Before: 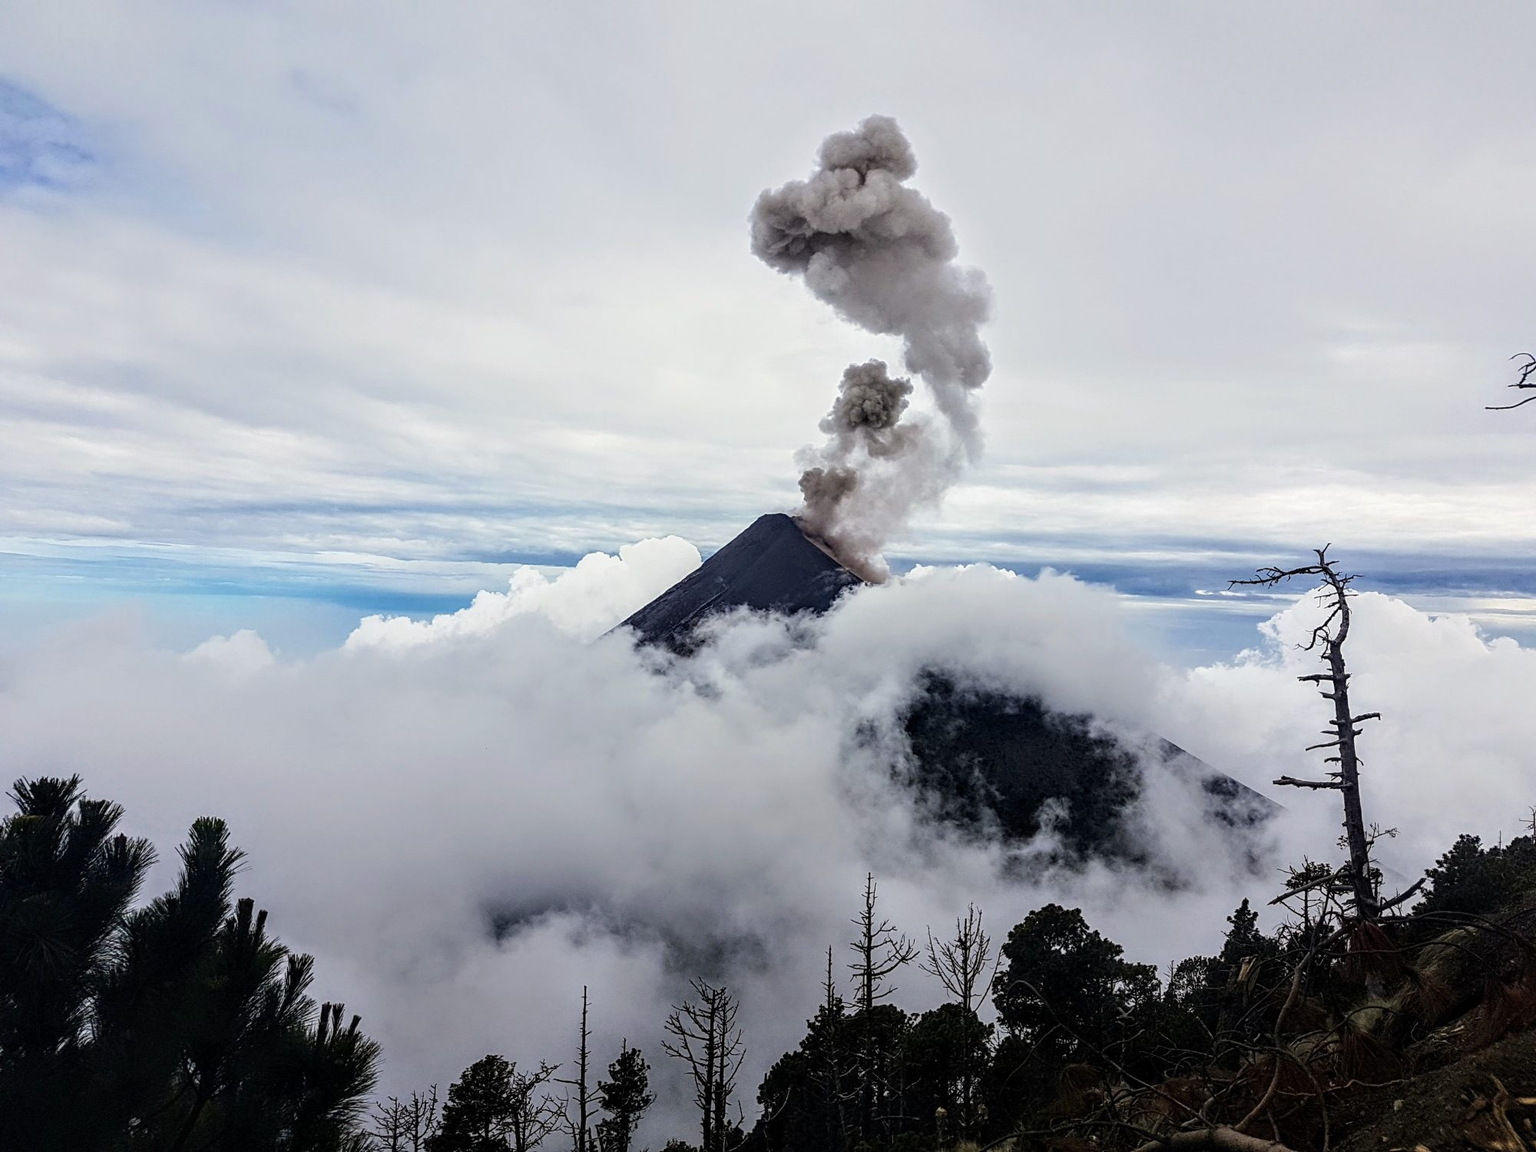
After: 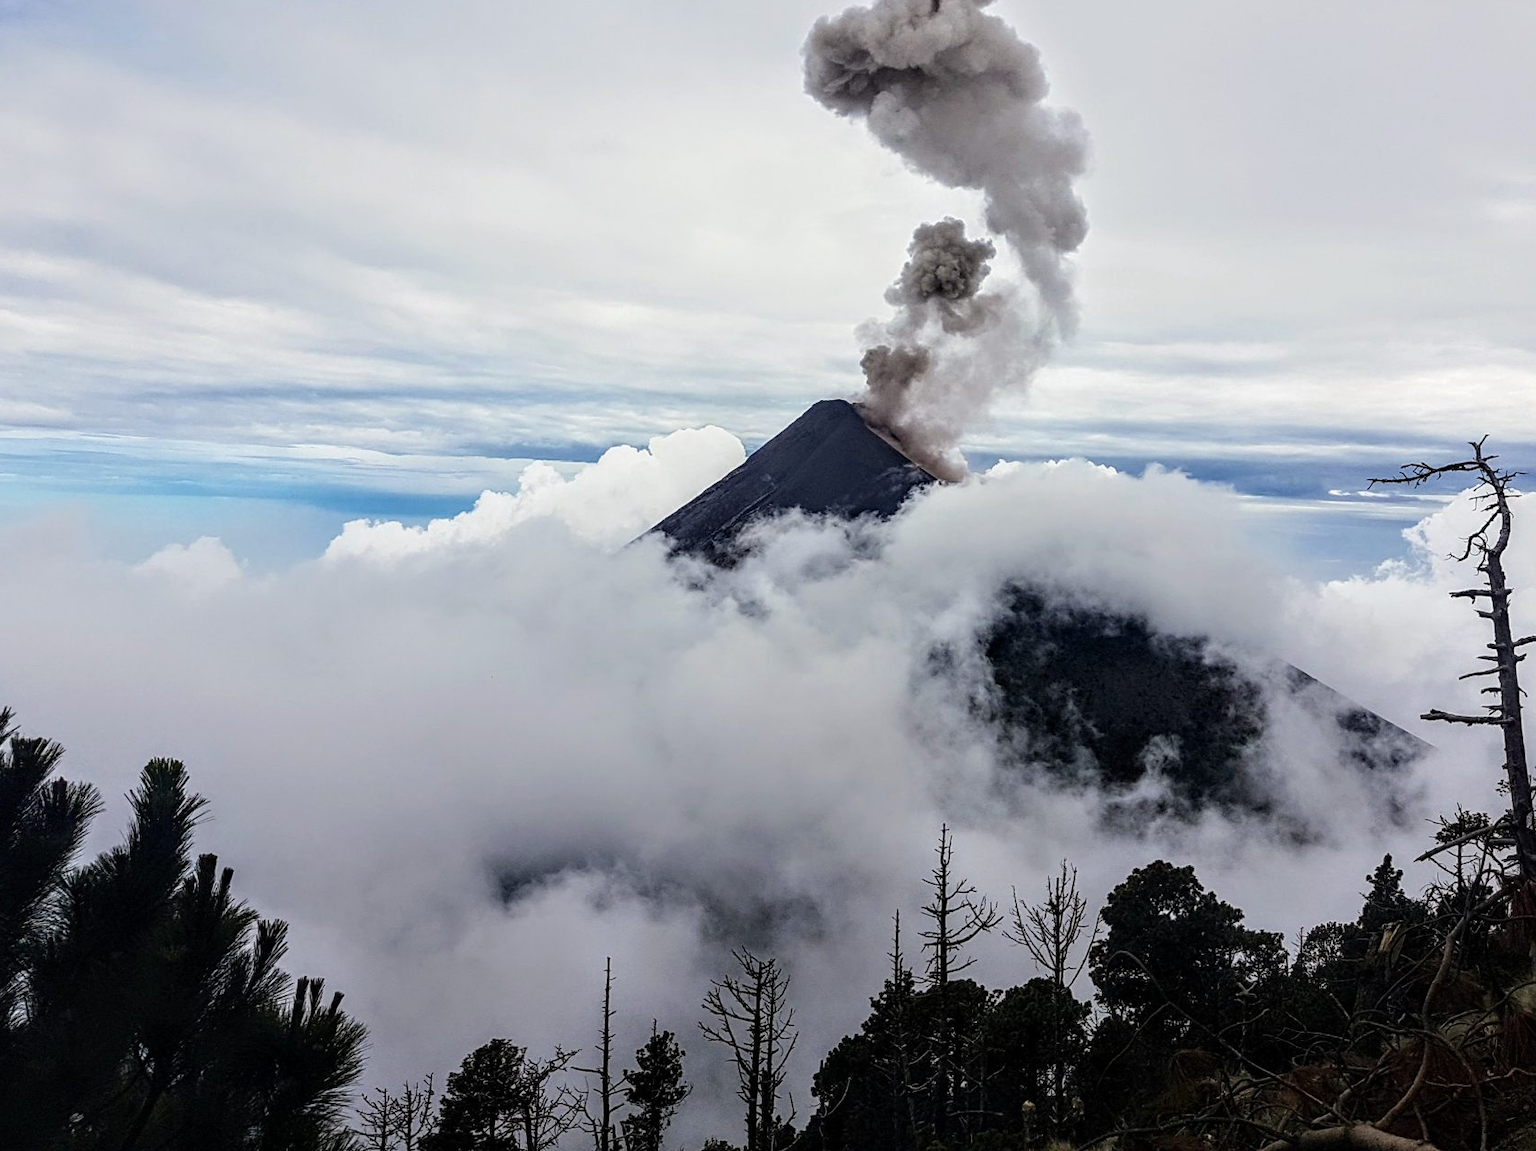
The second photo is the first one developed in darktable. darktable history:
crop and rotate: left 4.583%, top 15.267%, right 10.703%
